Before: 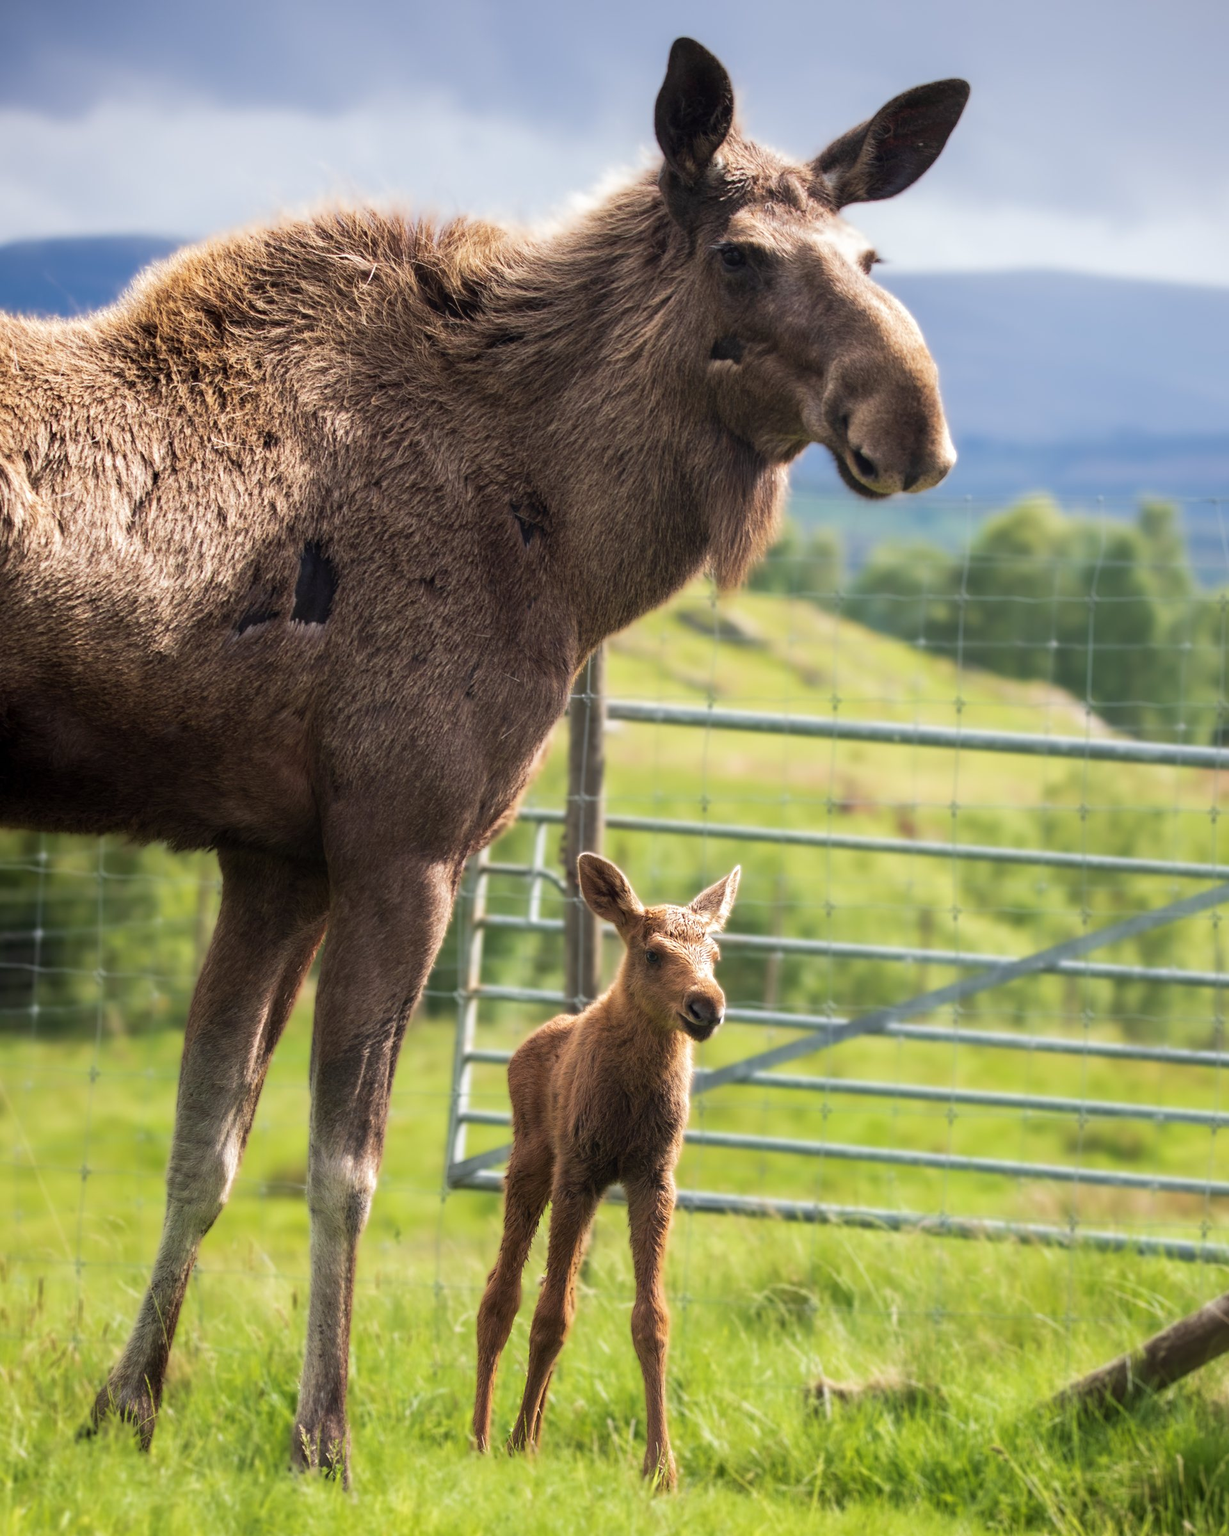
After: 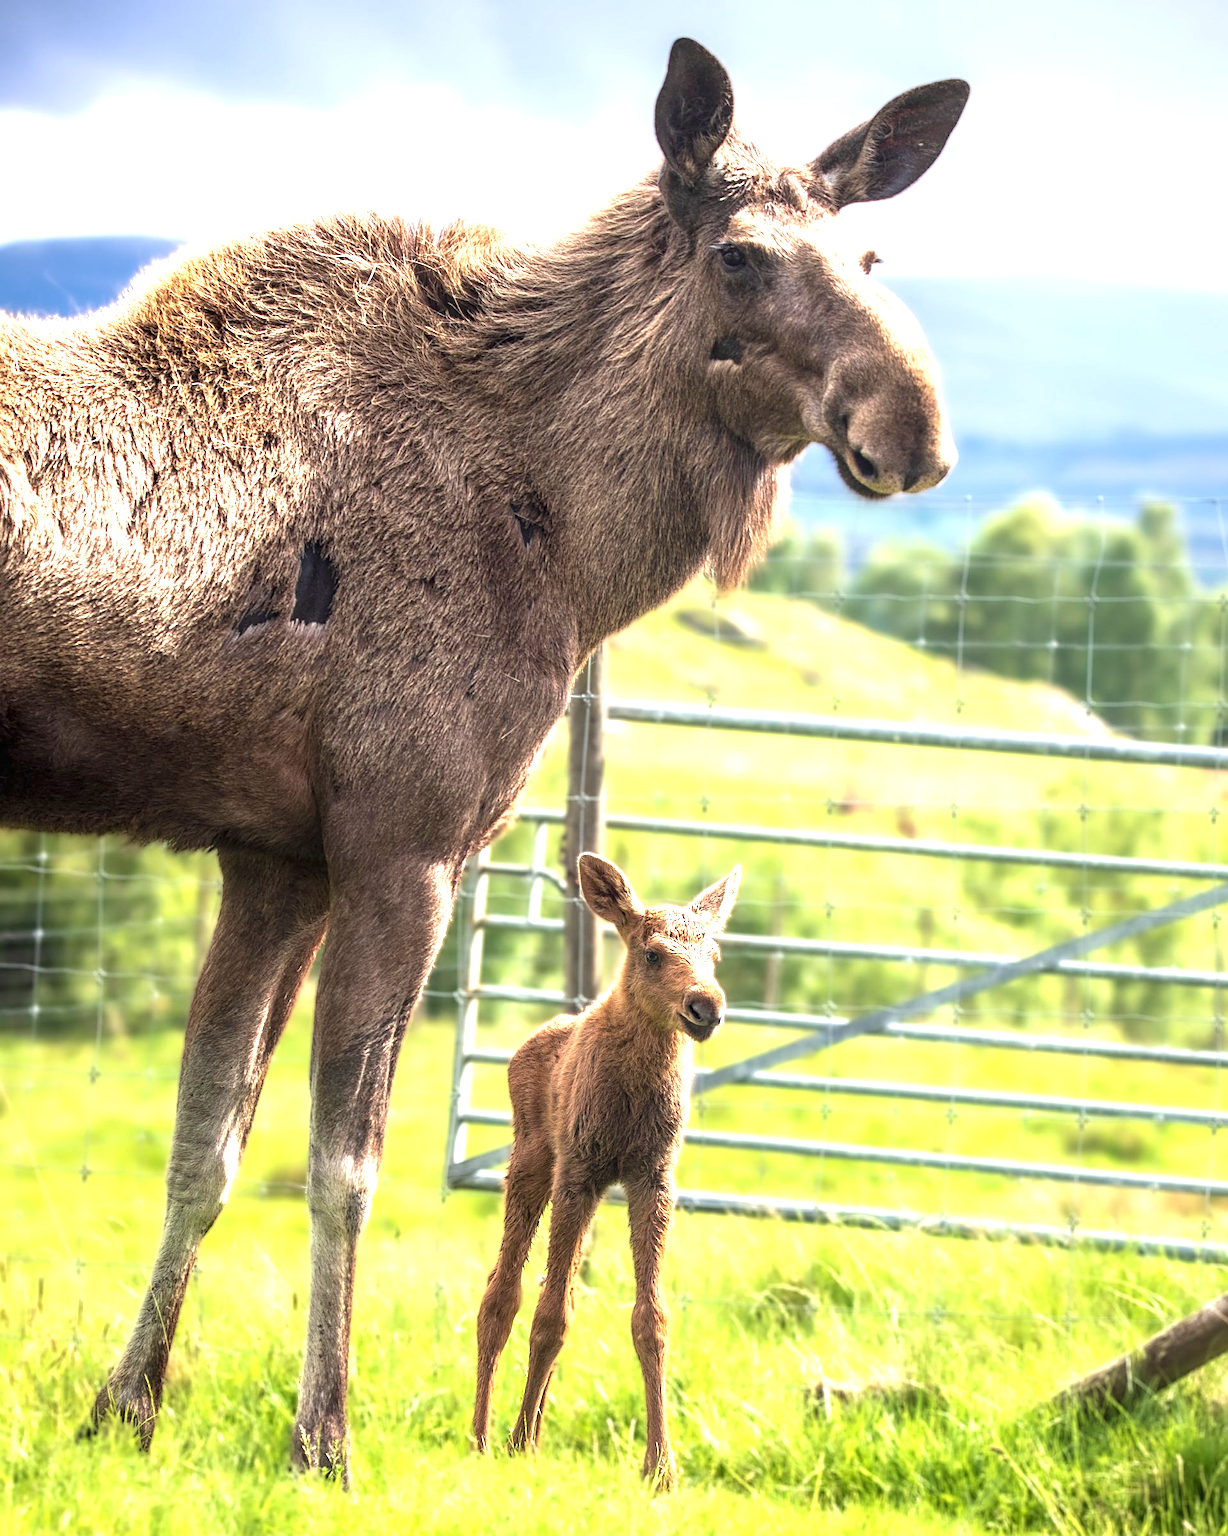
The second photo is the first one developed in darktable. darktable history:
exposure: exposure 1.137 EV, compensate exposure bias true, compensate highlight preservation false
sharpen: on, module defaults
local contrast: on, module defaults
